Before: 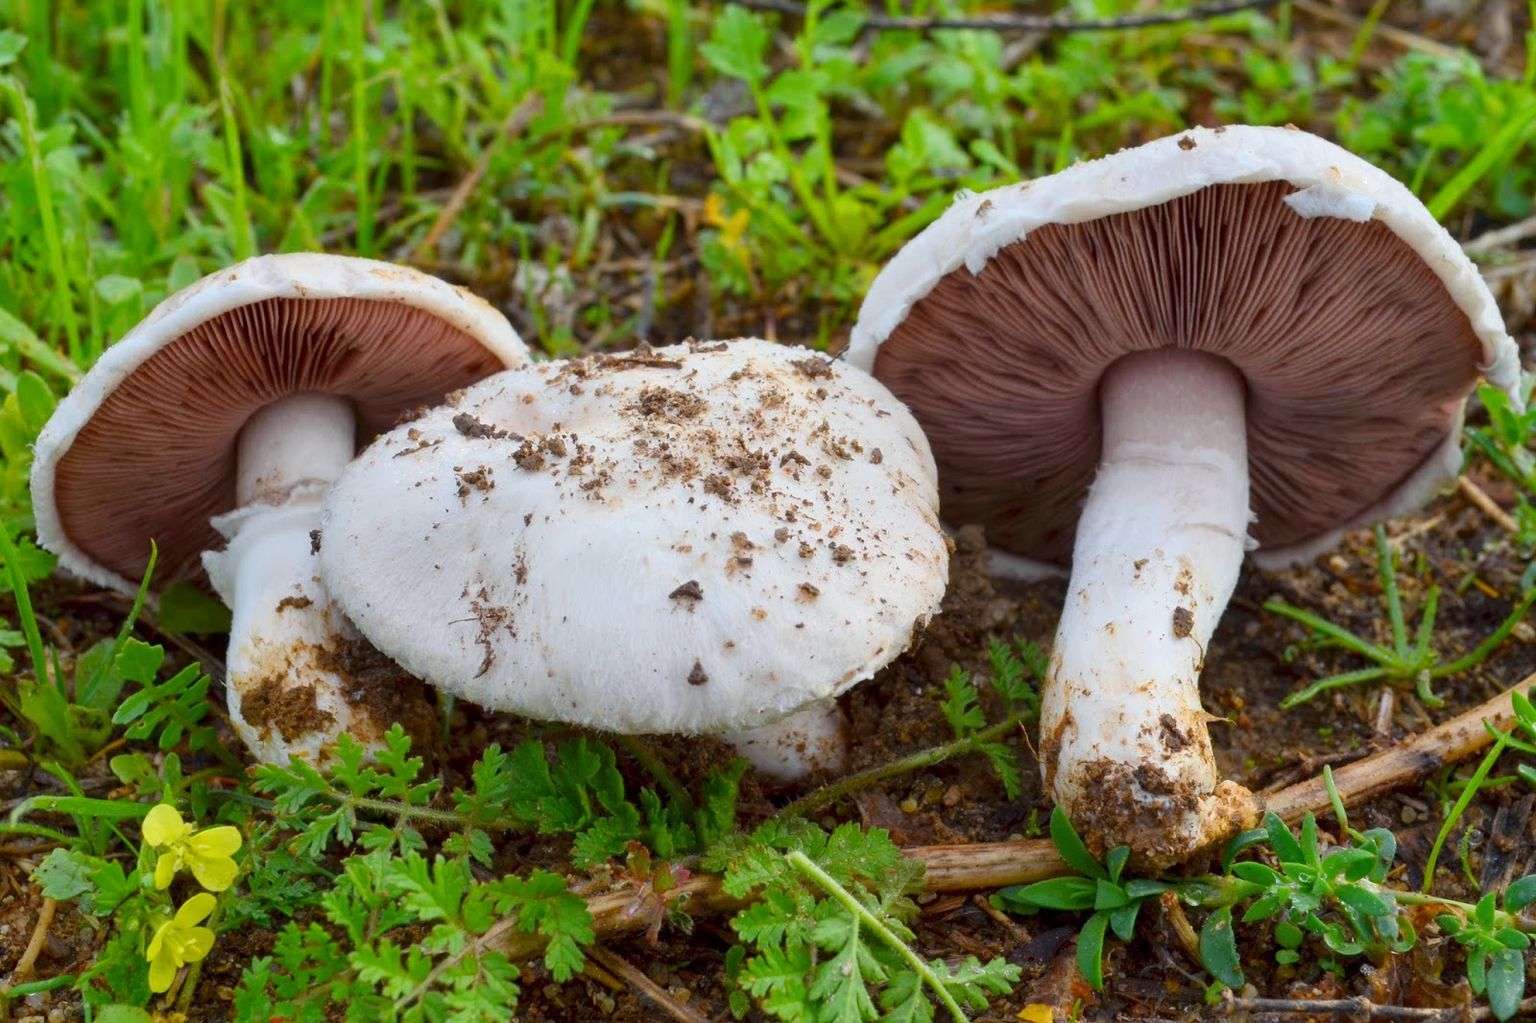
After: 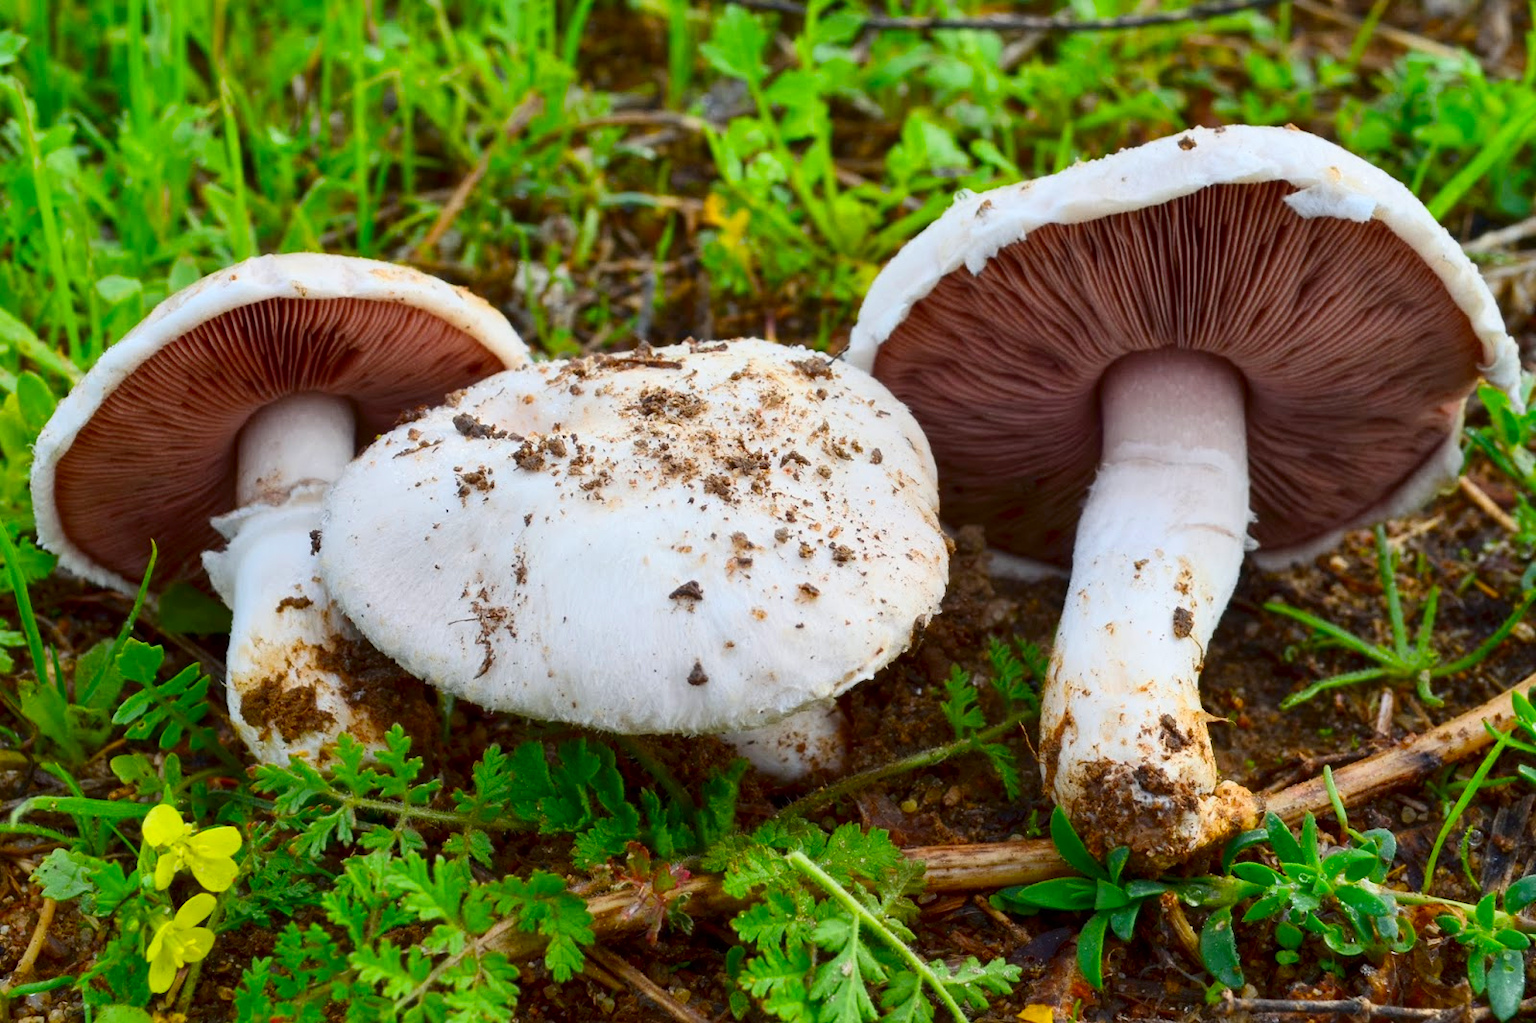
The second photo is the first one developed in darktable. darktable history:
contrast brightness saturation: contrast 0.174, saturation 0.299
